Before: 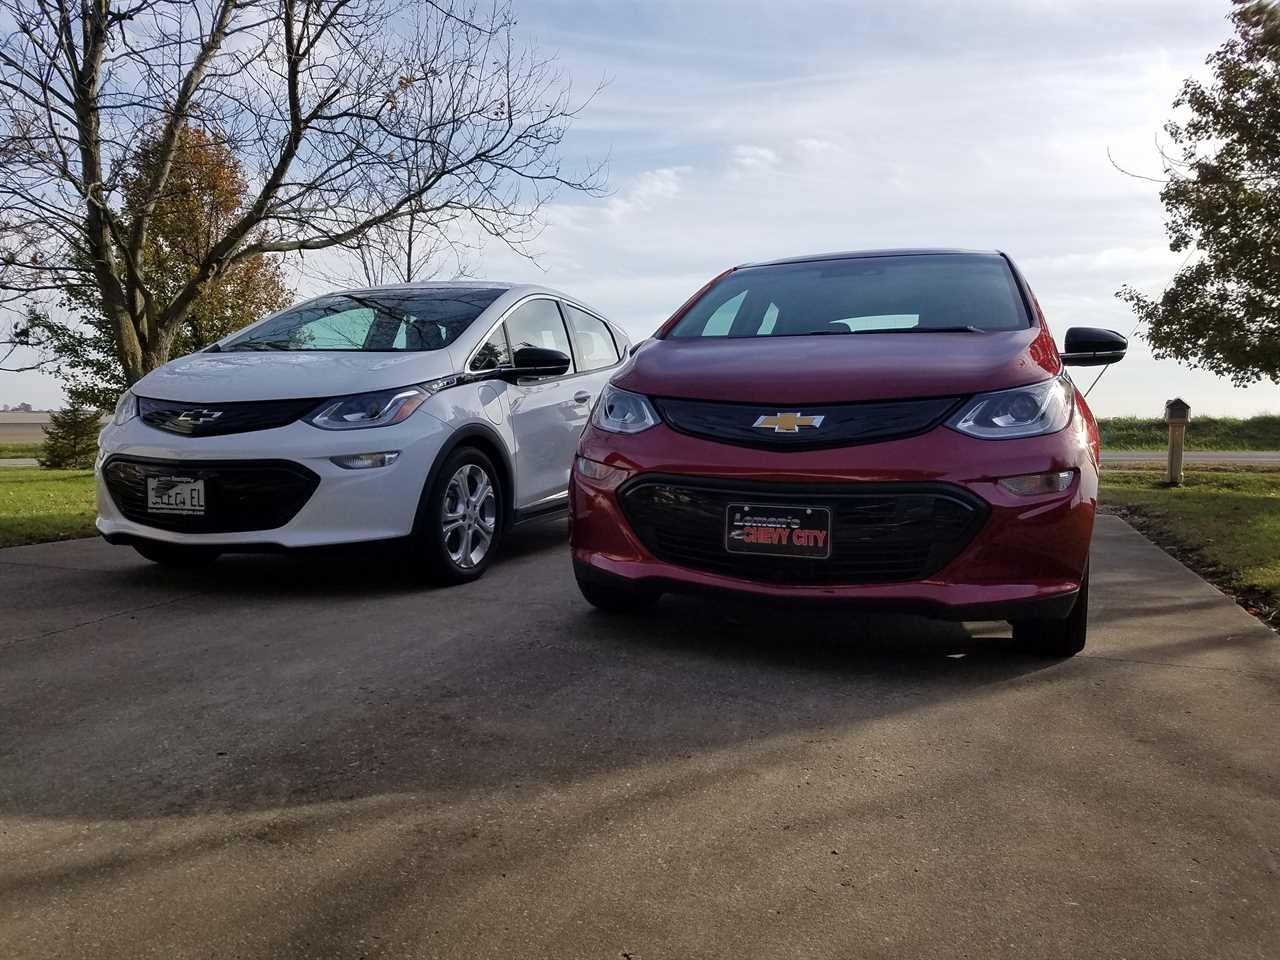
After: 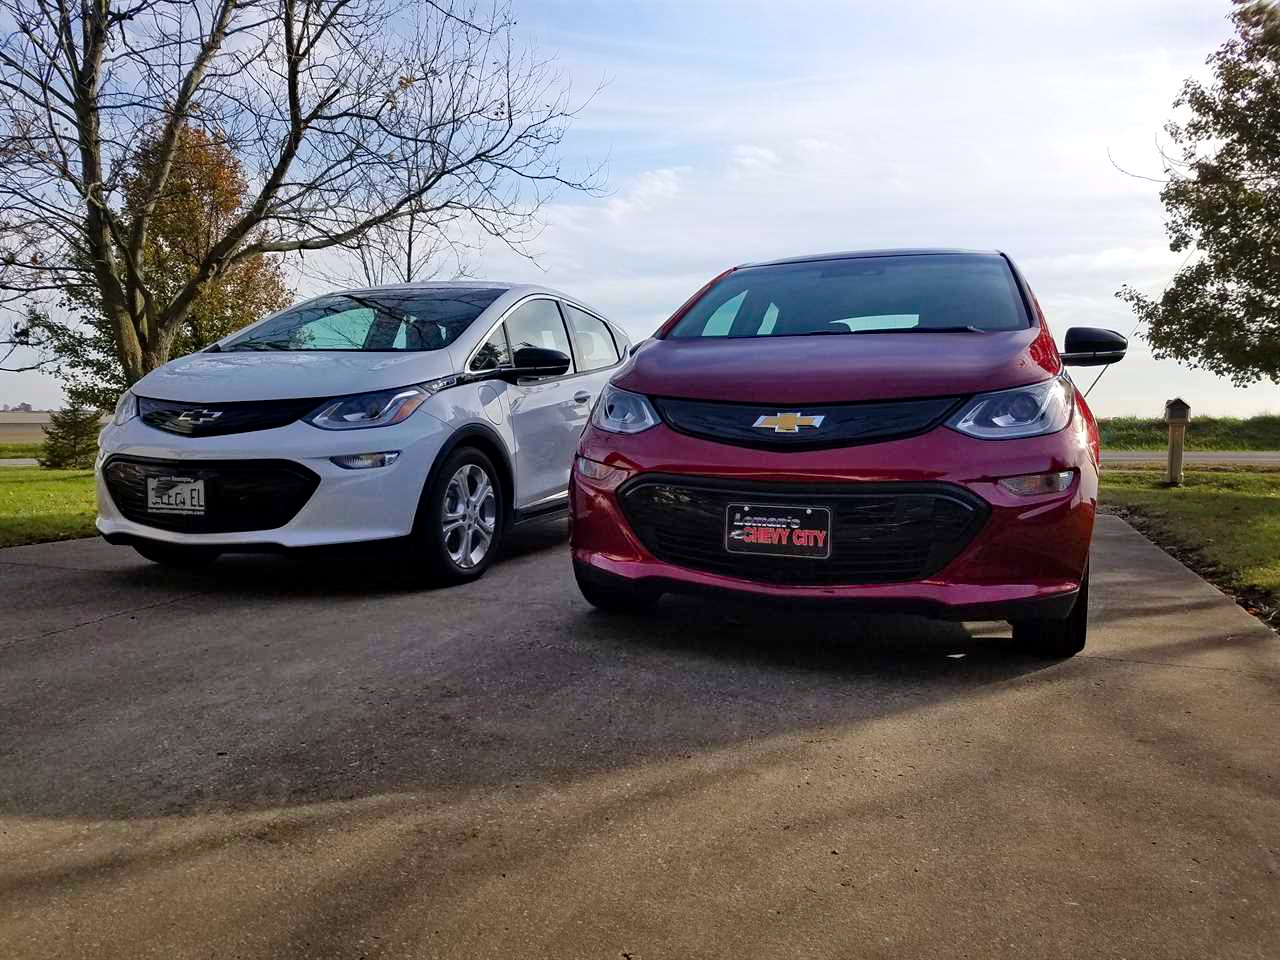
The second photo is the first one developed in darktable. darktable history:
contrast brightness saturation: saturation 0.178
haze removal: compatibility mode true, adaptive false
shadows and highlights: highlights 70.7, soften with gaussian
